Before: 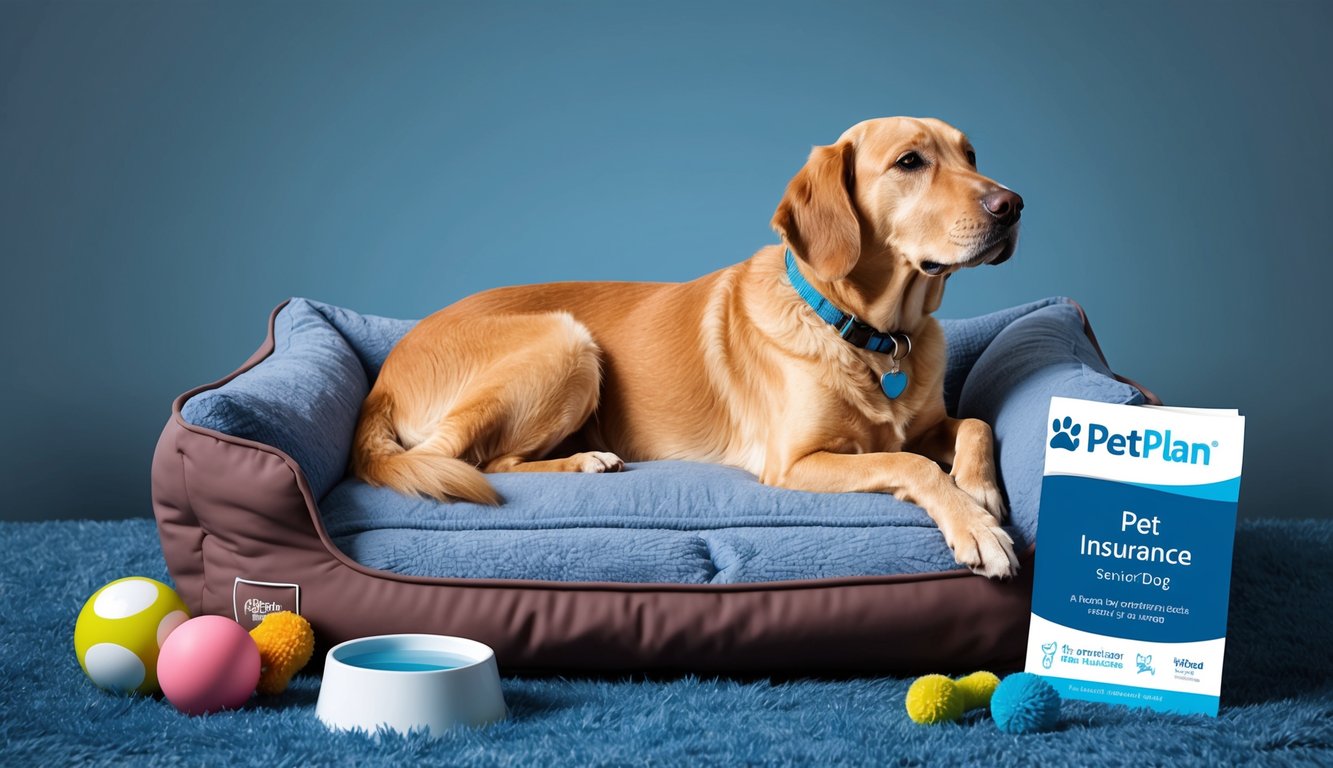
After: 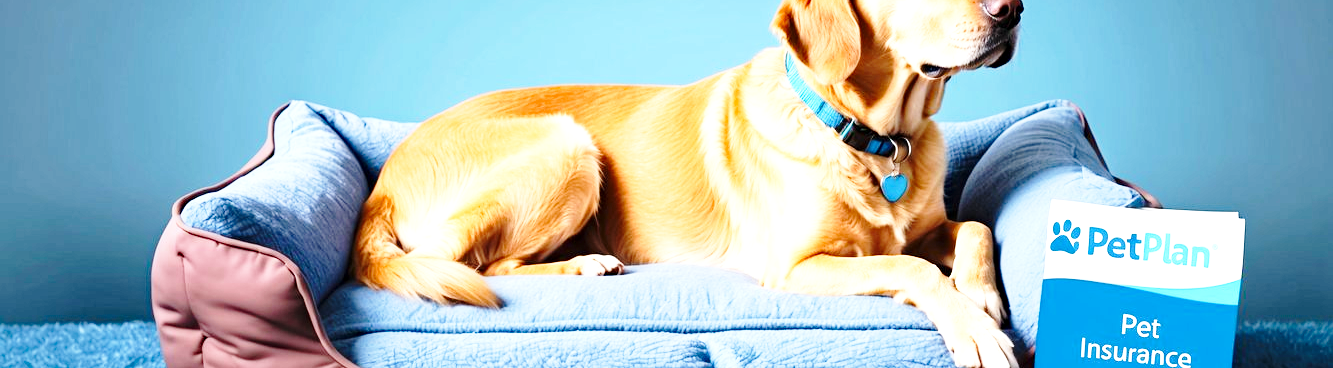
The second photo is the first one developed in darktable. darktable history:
crop and rotate: top 25.758%, bottom 26.22%
haze removal: compatibility mode true, adaptive false
base curve: curves: ch0 [(0, 0) (0.028, 0.03) (0.121, 0.232) (0.46, 0.748) (0.859, 0.968) (1, 1)], preserve colors none
exposure: black level correction 0, exposure 1.096 EV, compensate highlight preservation false
